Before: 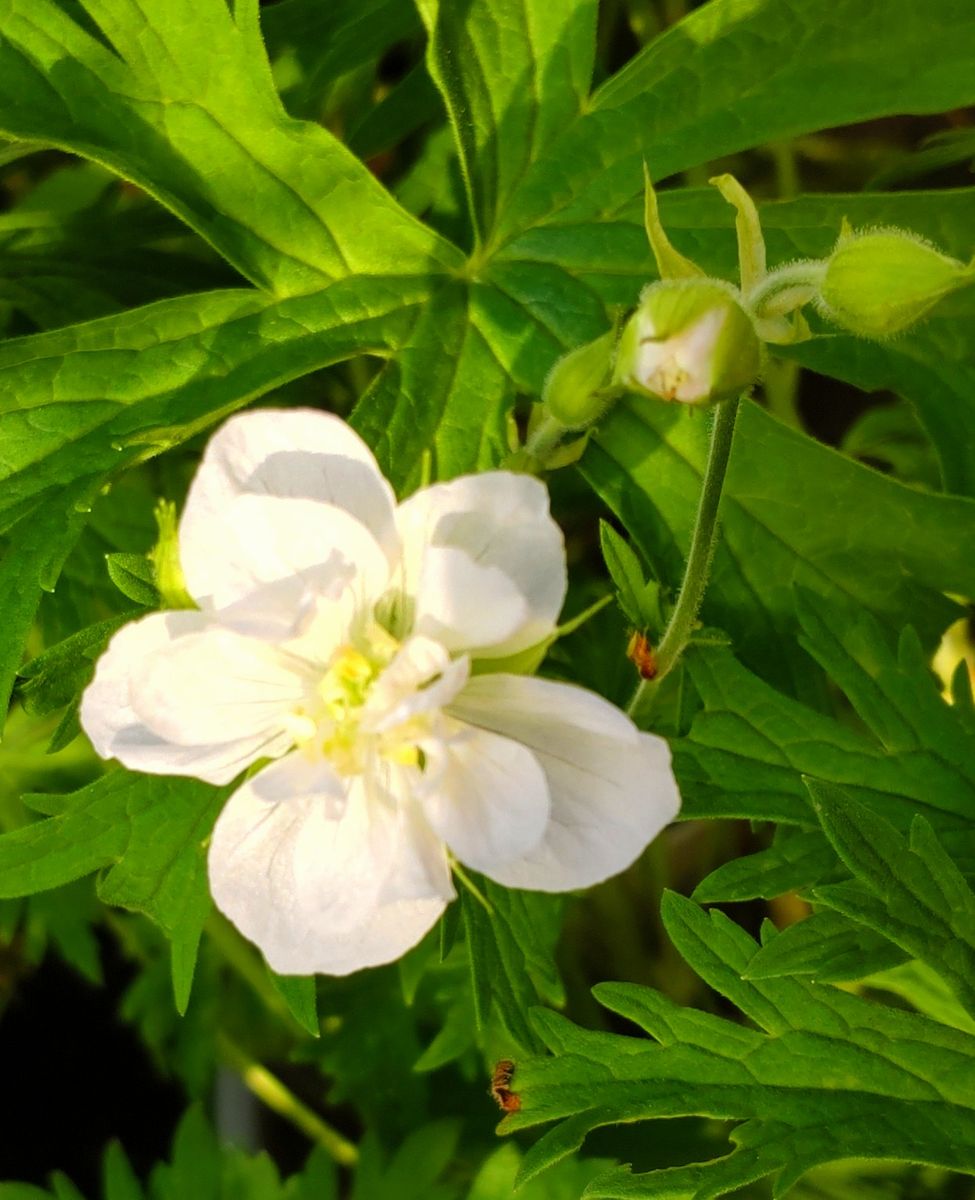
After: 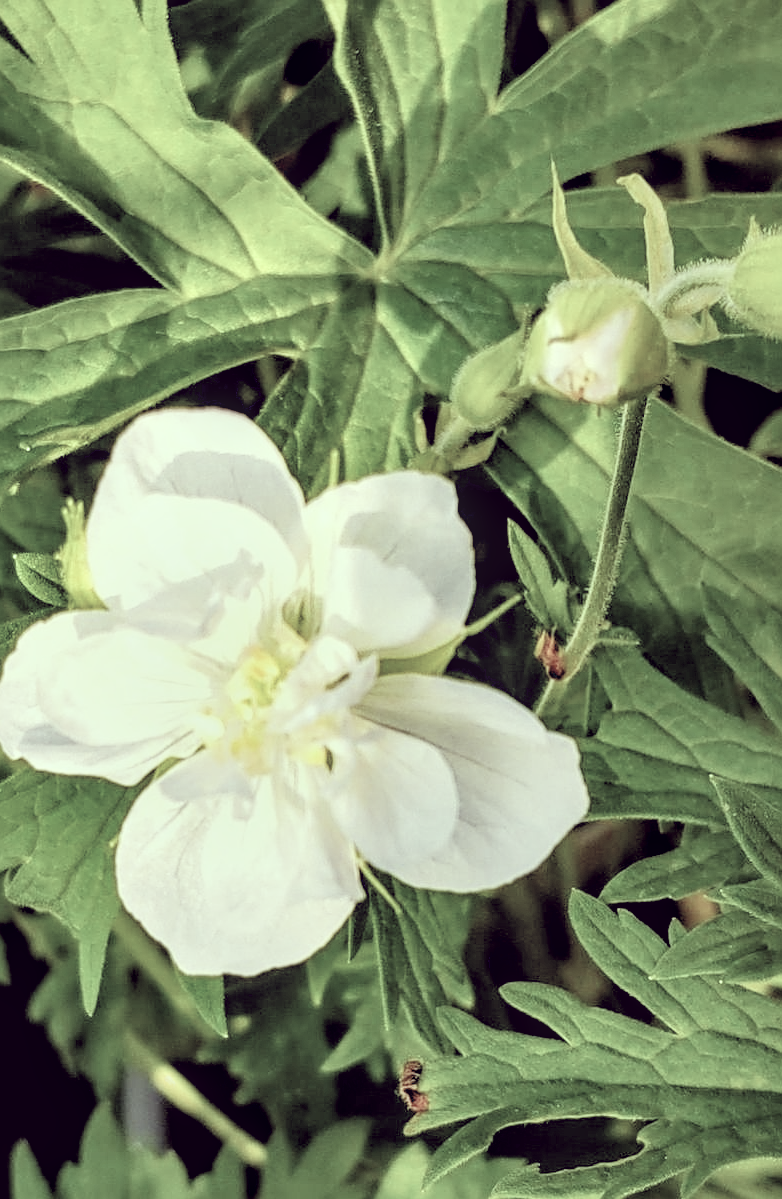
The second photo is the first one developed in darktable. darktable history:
filmic rgb: black relative exposure -6.52 EV, white relative exposure 4.75 EV, threshold 2.96 EV, hardness 3.11, contrast 0.804, enable highlight reconstruction true
sharpen: on, module defaults
color correction: highlights a* -20.93, highlights b* 20.47, shadows a* 19.4, shadows b* -21.03, saturation 0.405
local contrast: on, module defaults
exposure: black level correction 0, exposure 1.289 EV, compensate exposure bias true, compensate highlight preservation false
crop and rotate: left 9.508%, right 10.247%
contrast equalizer: y [[0.6 ×6], [0.55 ×6], [0 ×6], [0 ×6], [0 ×6]]
